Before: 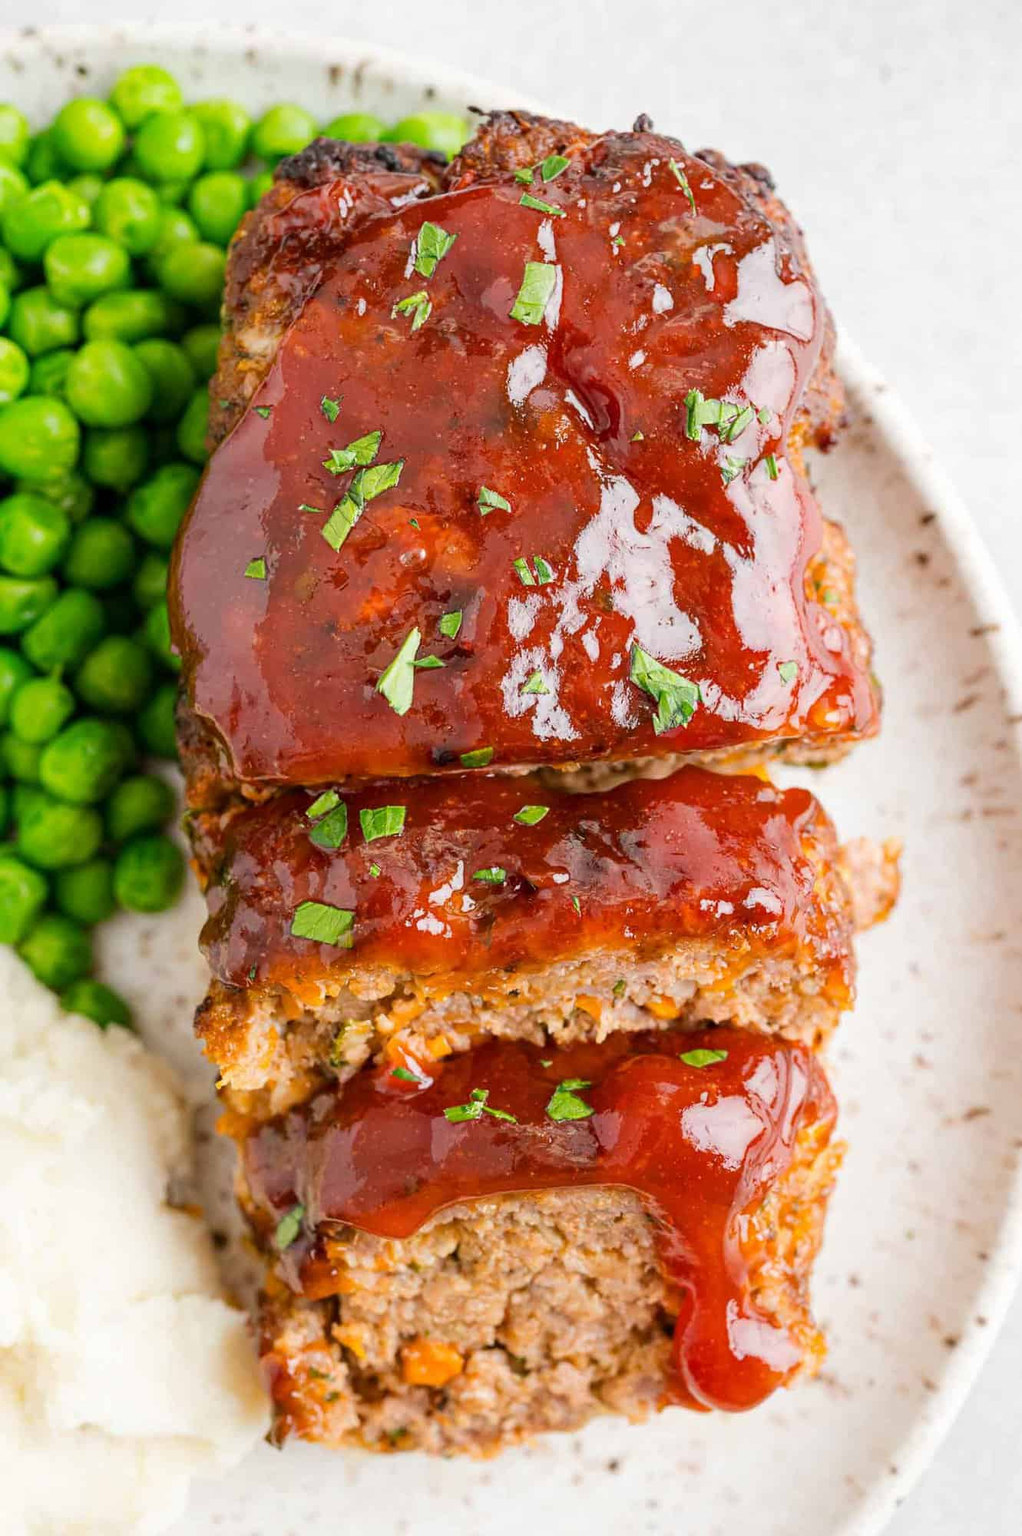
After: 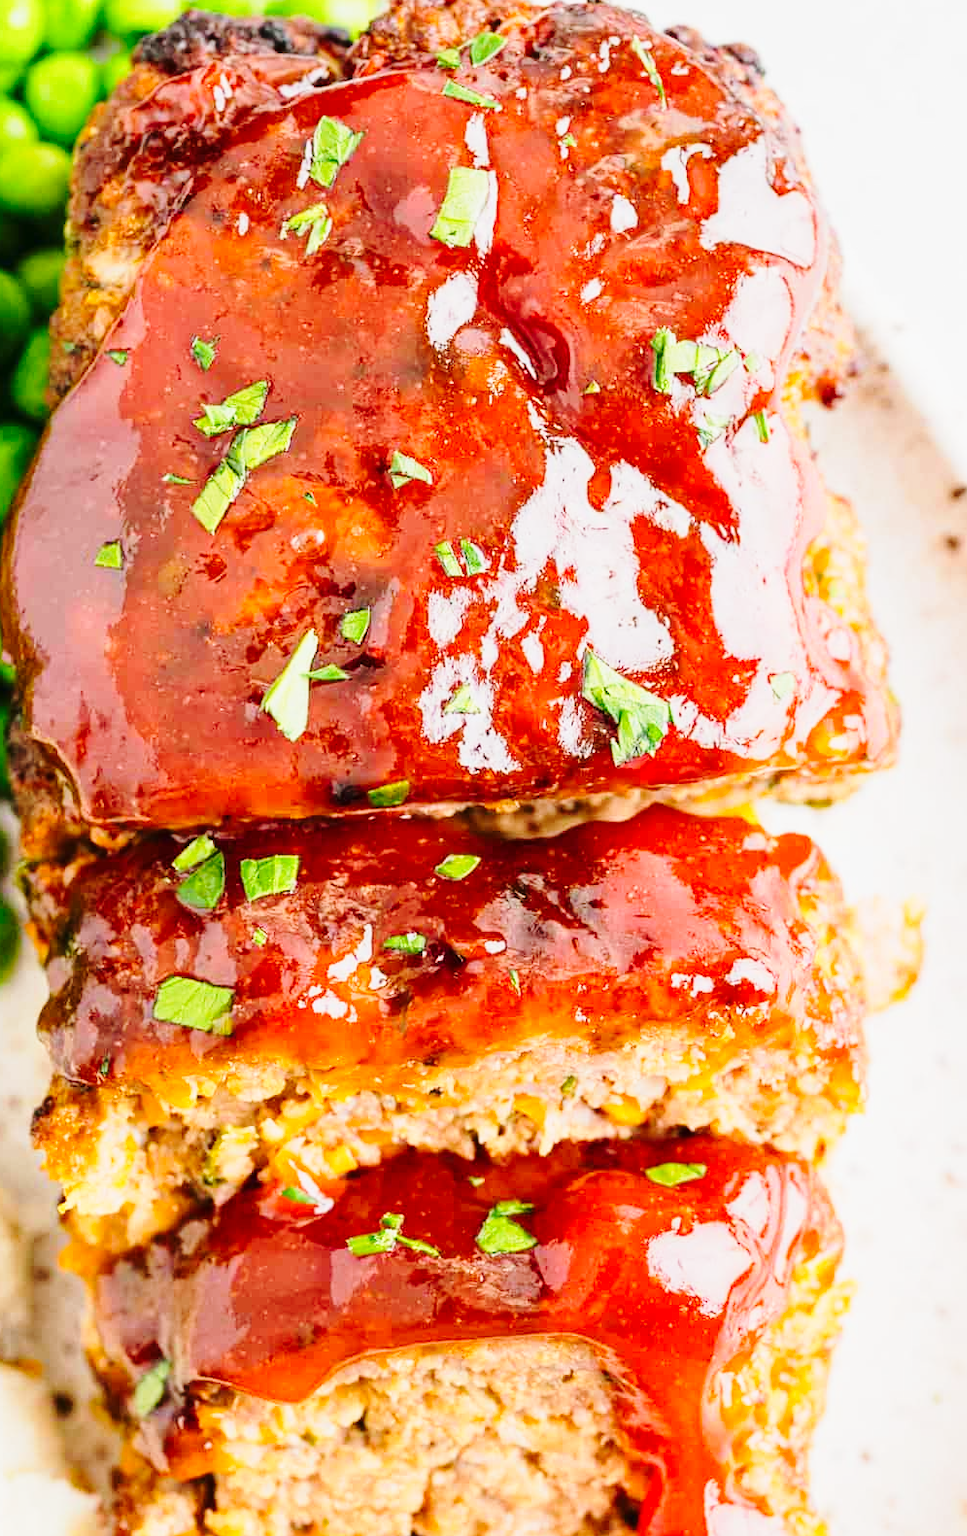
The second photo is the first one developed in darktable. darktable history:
base curve: curves: ch0 [(0, 0) (0.028, 0.03) (0.121, 0.232) (0.46, 0.748) (0.859, 0.968) (1, 1)], preserve colors none
crop: left 16.608%, top 8.498%, right 8.503%, bottom 12.449%
tone curve: curves: ch0 [(0, 0.008) (0.107, 0.091) (0.283, 0.287) (0.461, 0.498) (0.64, 0.679) (0.822, 0.841) (0.998, 0.978)]; ch1 [(0, 0) (0.316, 0.349) (0.466, 0.442) (0.502, 0.5) (0.527, 0.519) (0.561, 0.553) (0.608, 0.629) (0.669, 0.704) (0.859, 0.899) (1, 1)]; ch2 [(0, 0) (0.33, 0.301) (0.421, 0.443) (0.473, 0.498) (0.502, 0.504) (0.522, 0.525) (0.592, 0.61) (0.705, 0.7) (1, 1)]
